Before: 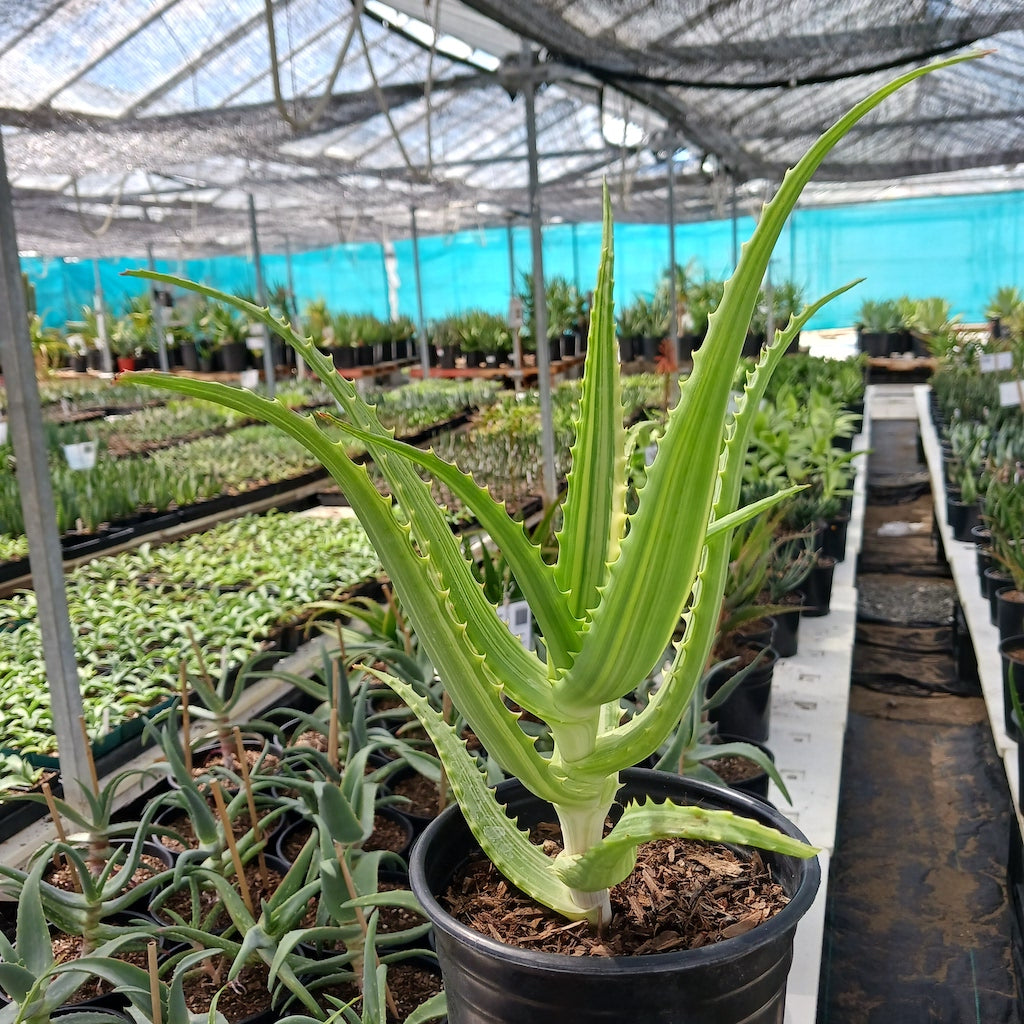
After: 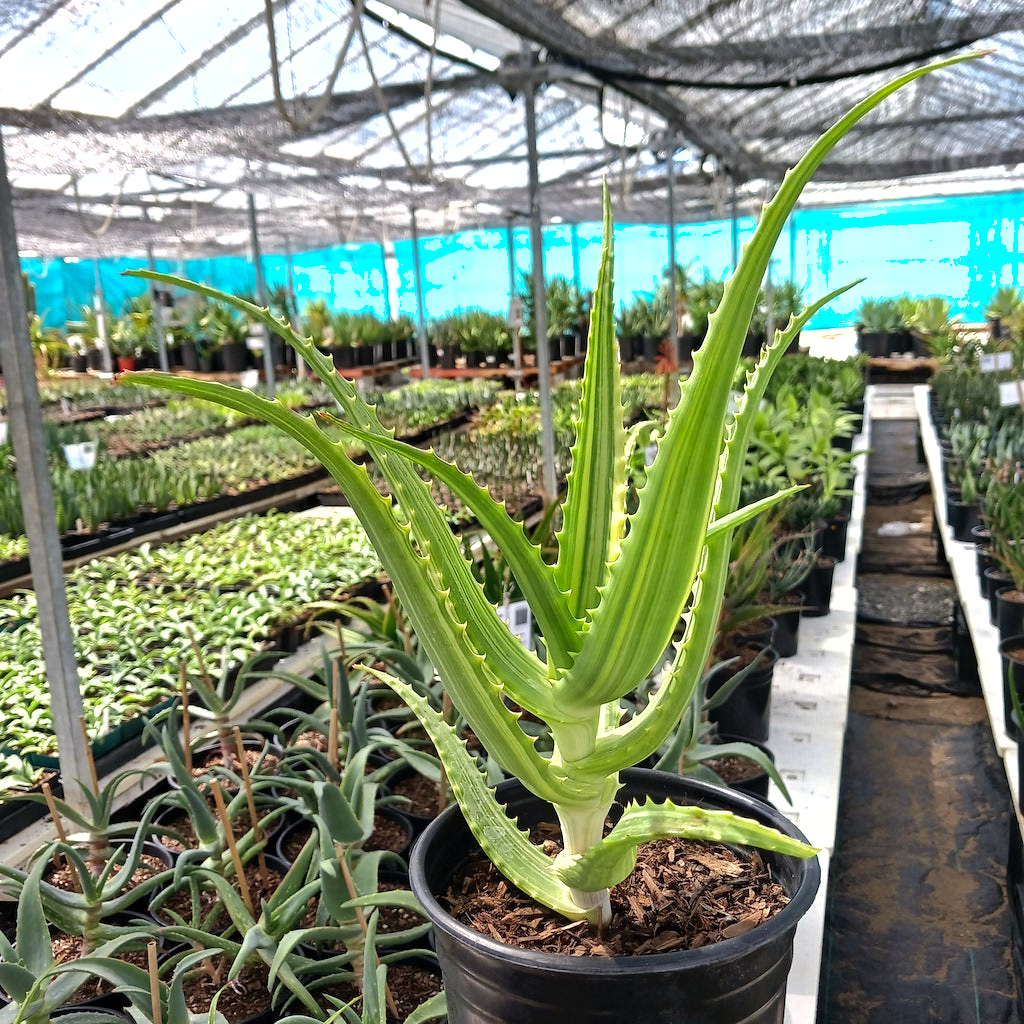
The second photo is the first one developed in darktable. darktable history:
shadows and highlights: on, module defaults
tone equalizer: -8 EV -0.75 EV, -7 EV -0.7 EV, -6 EV -0.6 EV, -5 EV -0.4 EV, -3 EV 0.4 EV, -2 EV 0.6 EV, -1 EV 0.7 EV, +0 EV 0.75 EV, edges refinement/feathering 500, mask exposure compensation -1.57 EV, preserve details no
